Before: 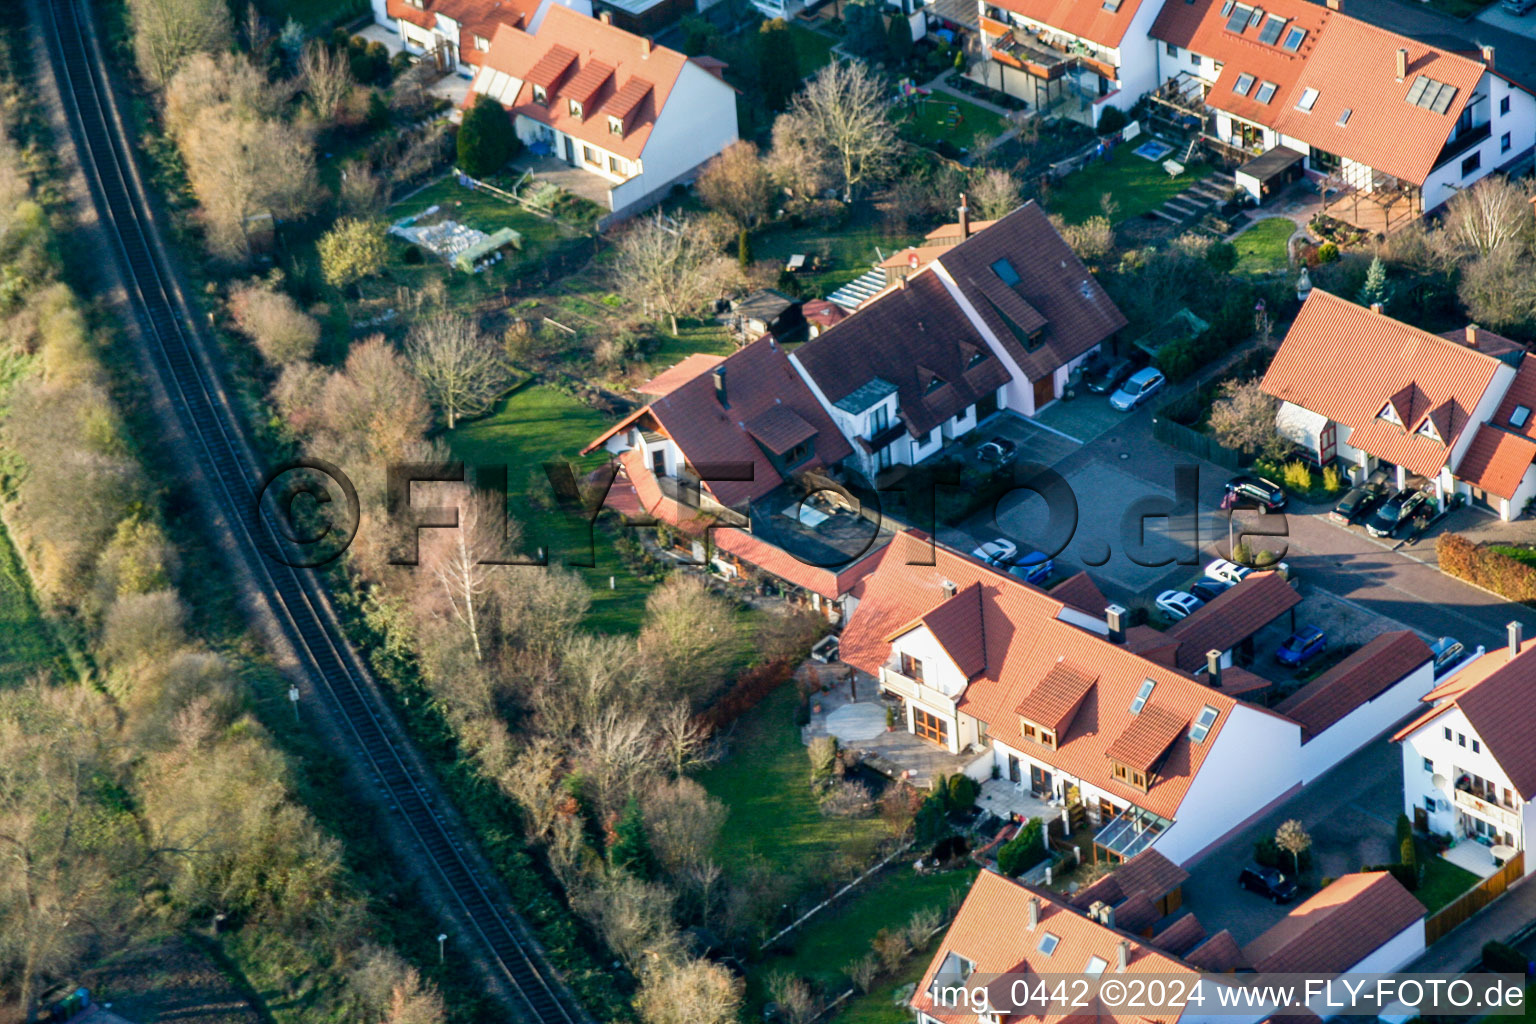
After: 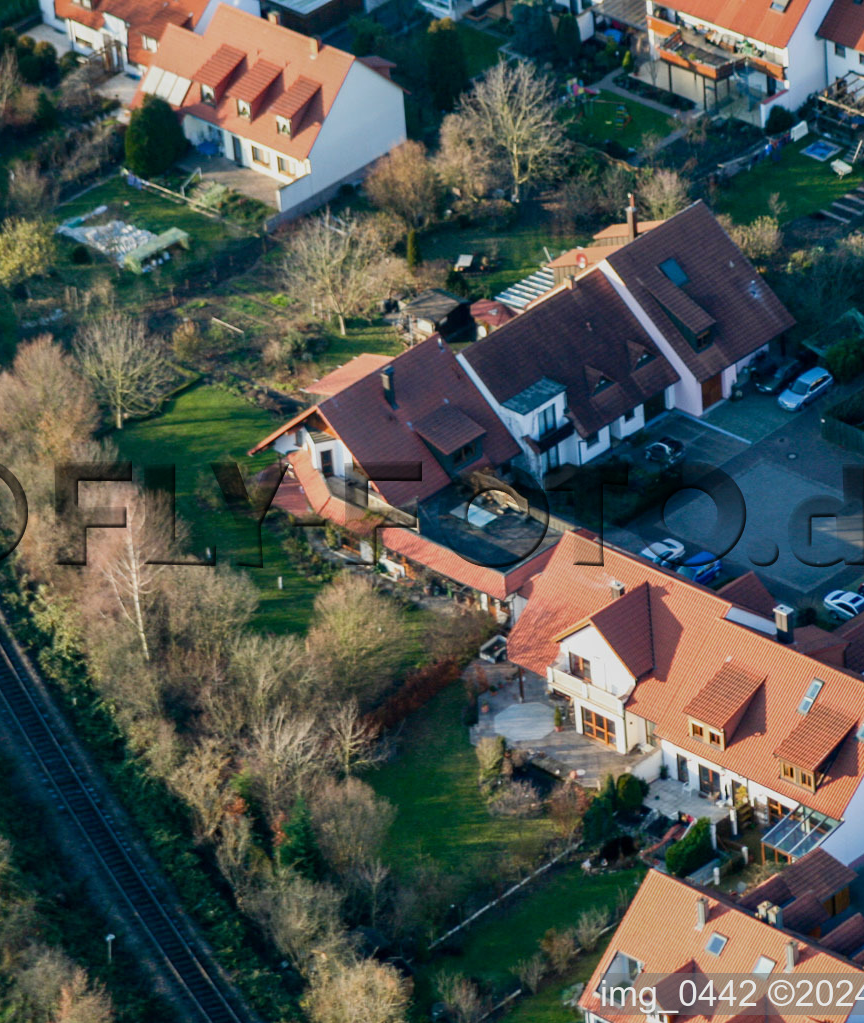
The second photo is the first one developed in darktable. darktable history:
crop: left 21.643%, right 22.088%, bottom 0.002%
exposure: exposure -0.332 EV, compensate exposure bias true, compensate highlight preservation false
